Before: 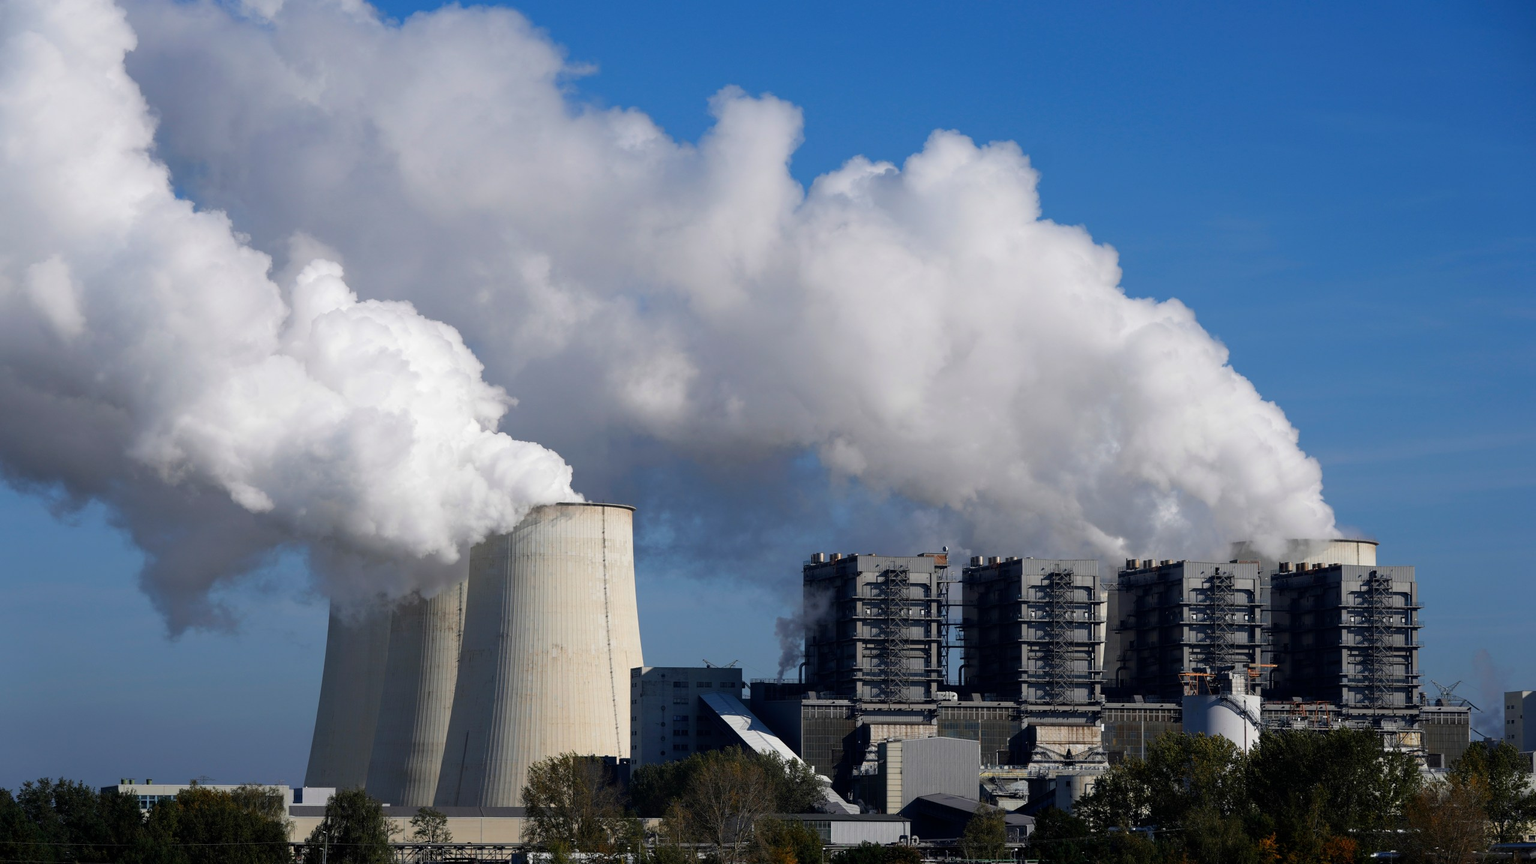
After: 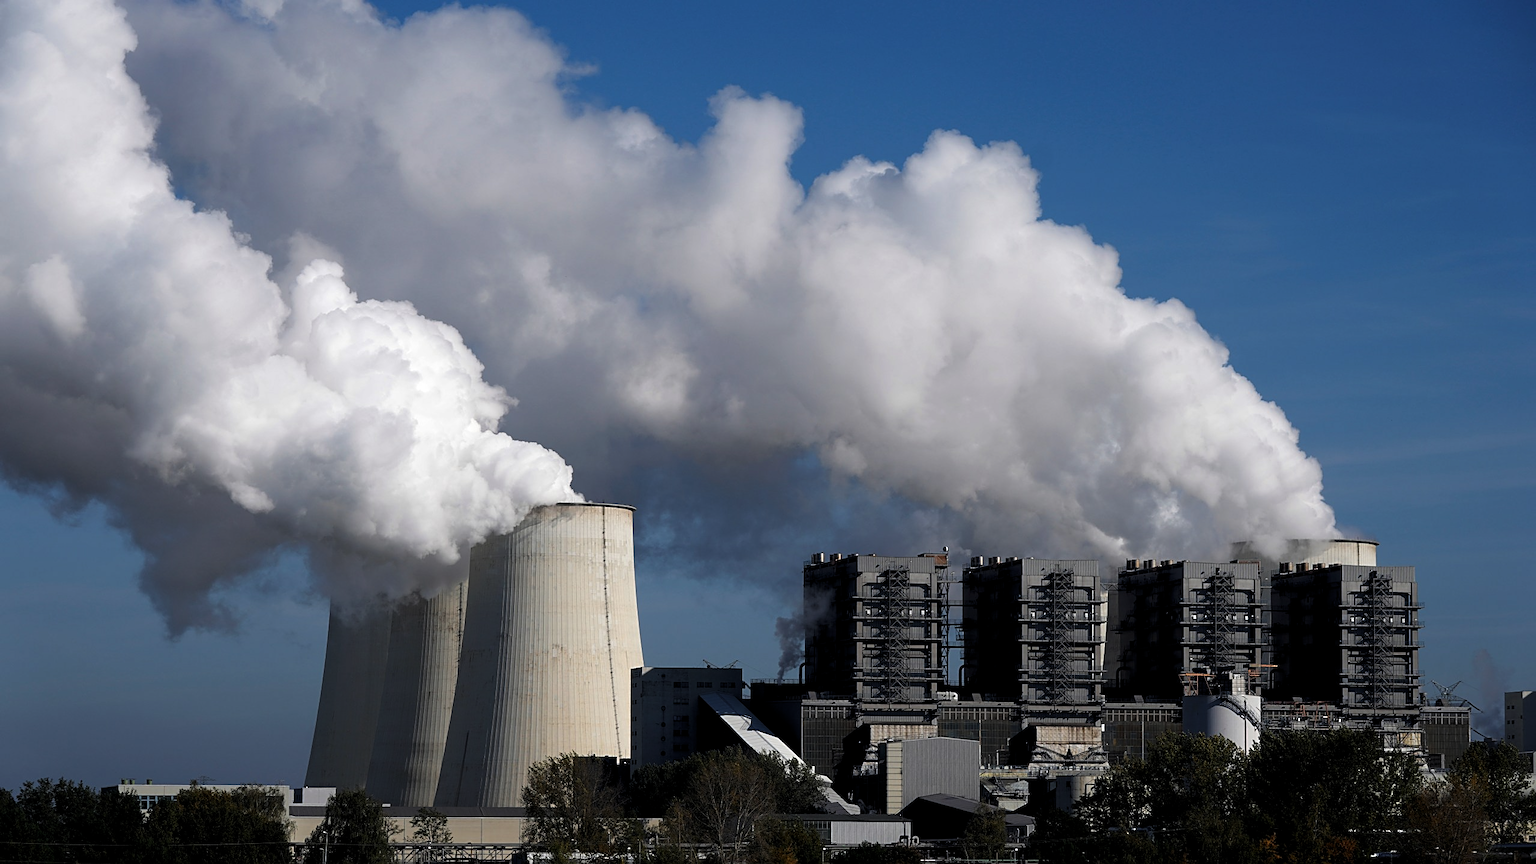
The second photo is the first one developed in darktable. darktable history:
sharpen: on, module defaults
levels: levels [0.029, 0.545, 0.971]
